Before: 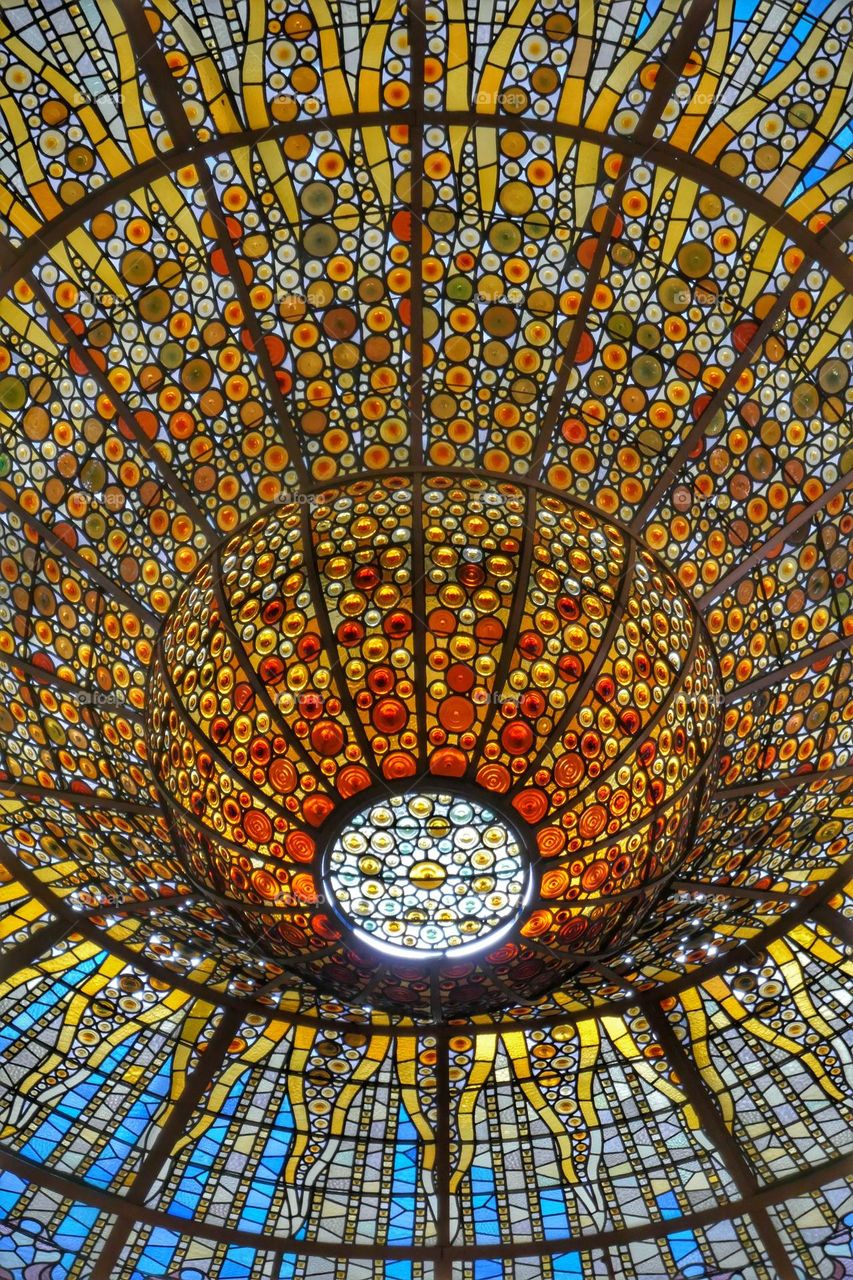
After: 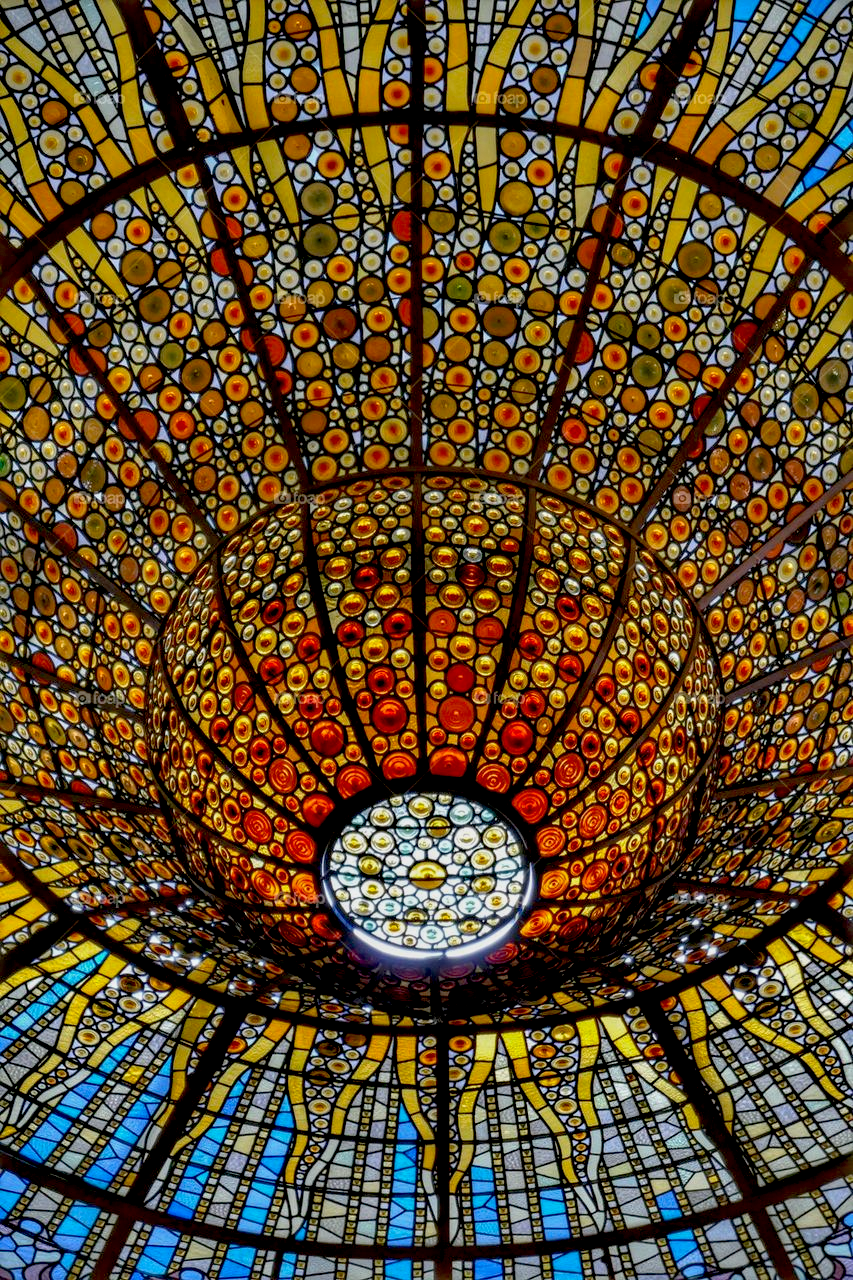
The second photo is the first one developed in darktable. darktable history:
exposure: black level correction 0.029, exposure -0.078 EV, compensate highlight preservation false
local contrast: on, module defaults
